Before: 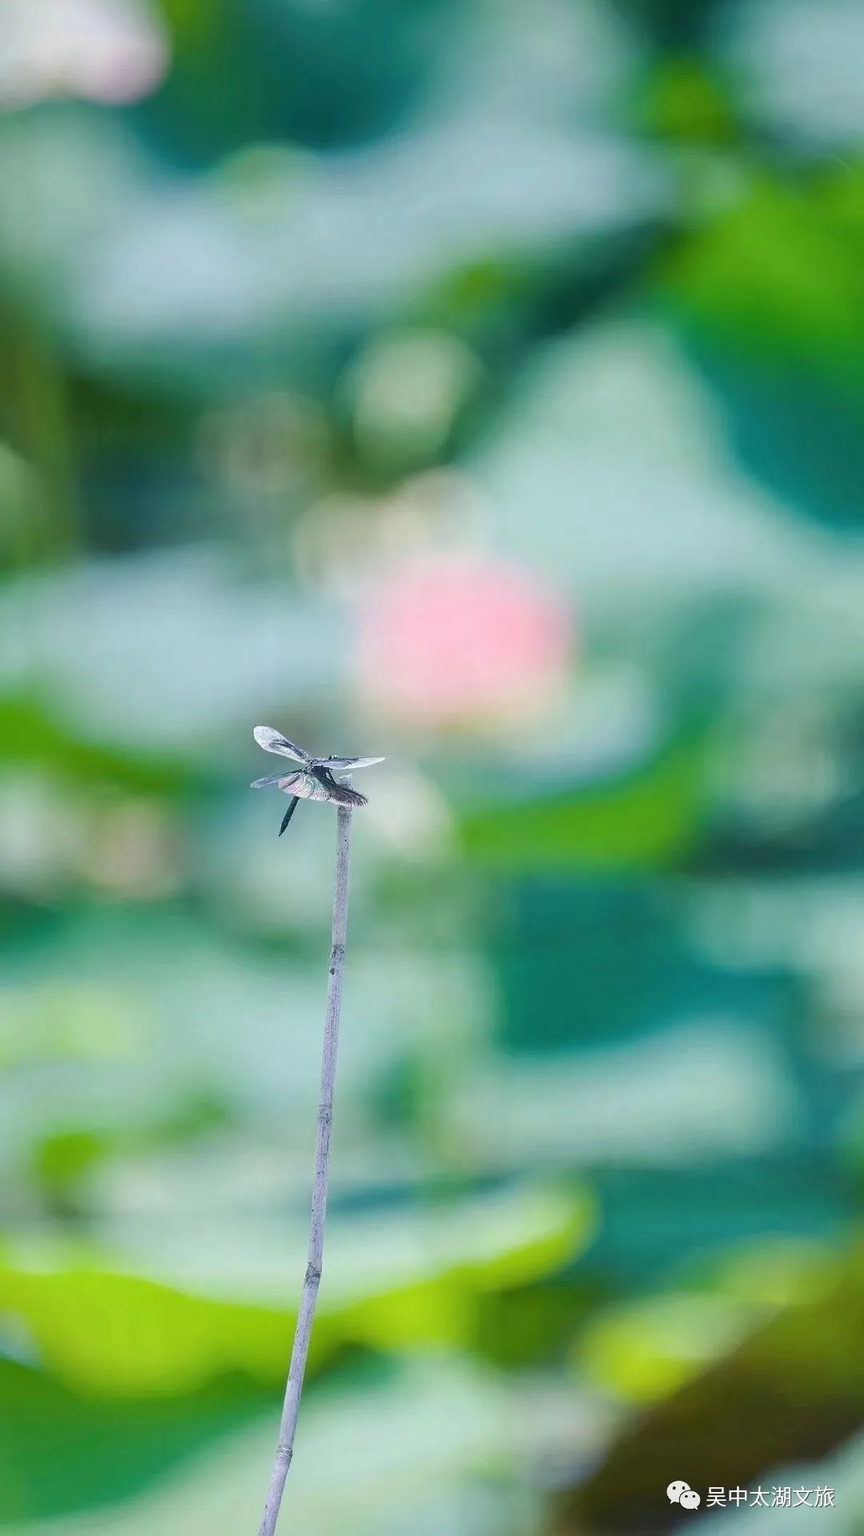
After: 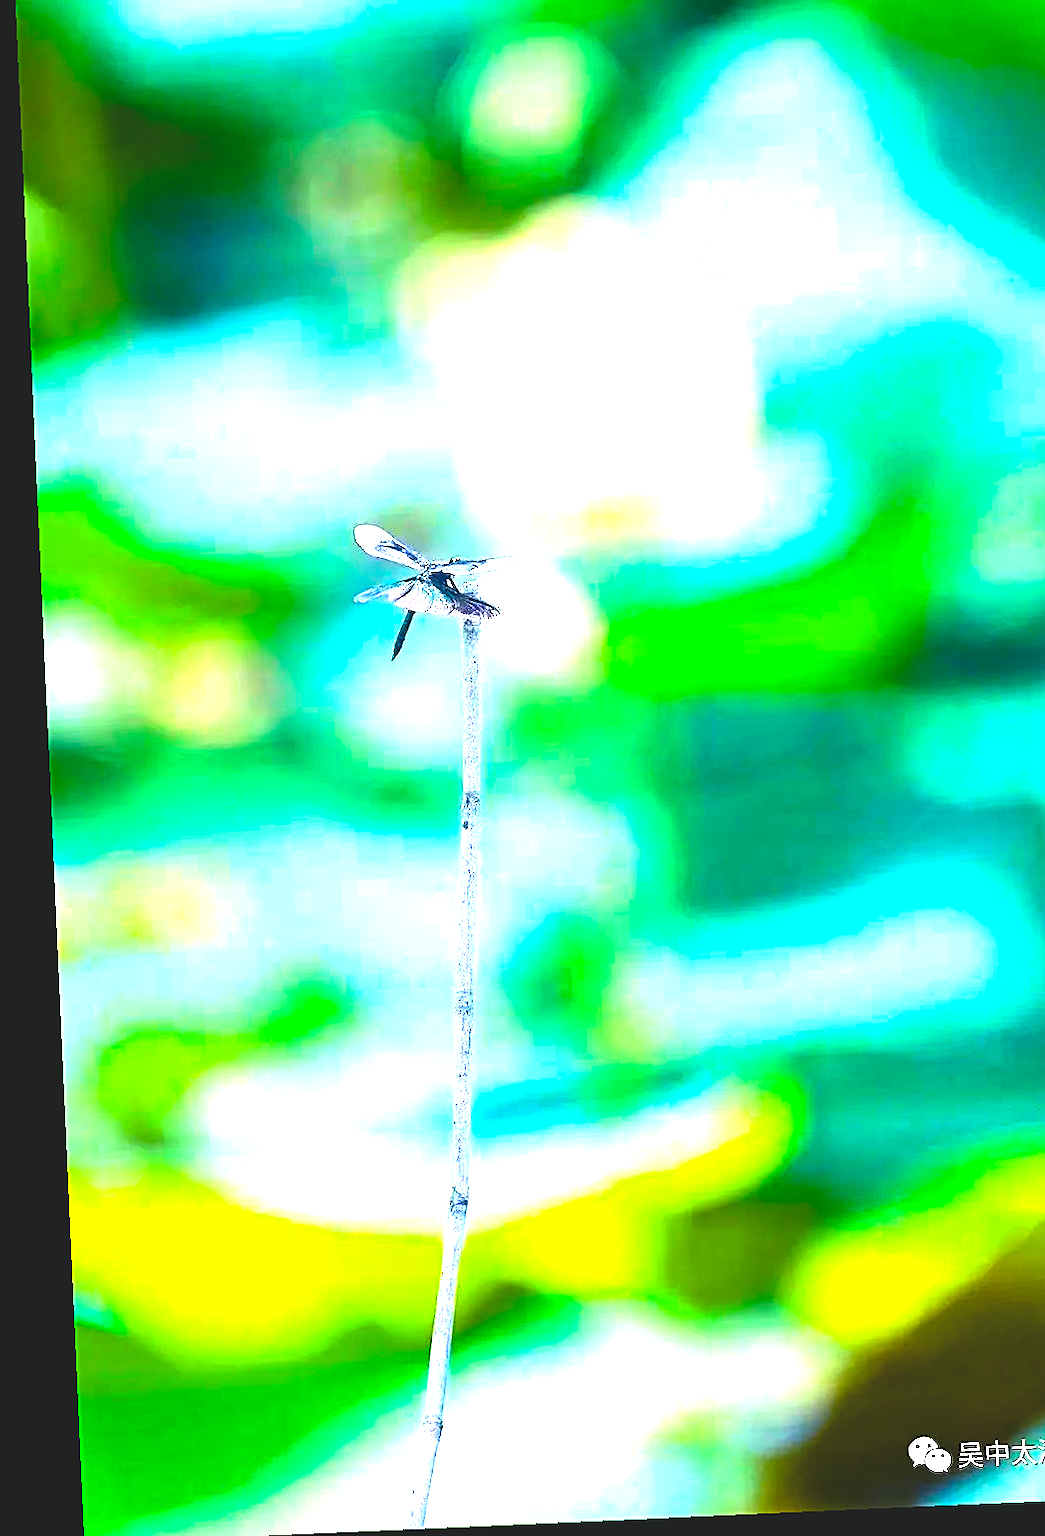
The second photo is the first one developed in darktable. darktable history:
exposure: exposure 0.766 EV, compensate highlight preservation false
rgb curve: curves: ch0 [(0, 0.186) (0.314, 0.284) (0.775, 0.708) (1, 1)], compensate middle gray true, preserve colors none
crop: top 20.916%, right 9.437%, bottom 0.316%
tone curve: curves: ch0 [(0, 0) (0.227, 0.17) (0.766, 0.774) (1, 1)]; ch1 [(0, 0) (0.114, 0.127) (0.437, 0.452) (0.498, 0.495) (0.579, 0.576) (1, 1)]; ch2 [(0, 0) (0.233, 0.259) (0.493, 0.492) (0.568, 0.579) (1, 1)], color space Lab, independent channels, preserve colors none
sharpen: on, module defaults
color balance rgb: linear chroma grading › global chroma 25%, perceptual saturation grading › global saturation 40%, perceptual saturation grading › highlights -50%, perceptual saturation grading › shadows 30%, perceptual brilliance grading › global brilliance 25%, global vibrance 60%
rotate and perspective: rotation -2.56°, automatic cropping off
